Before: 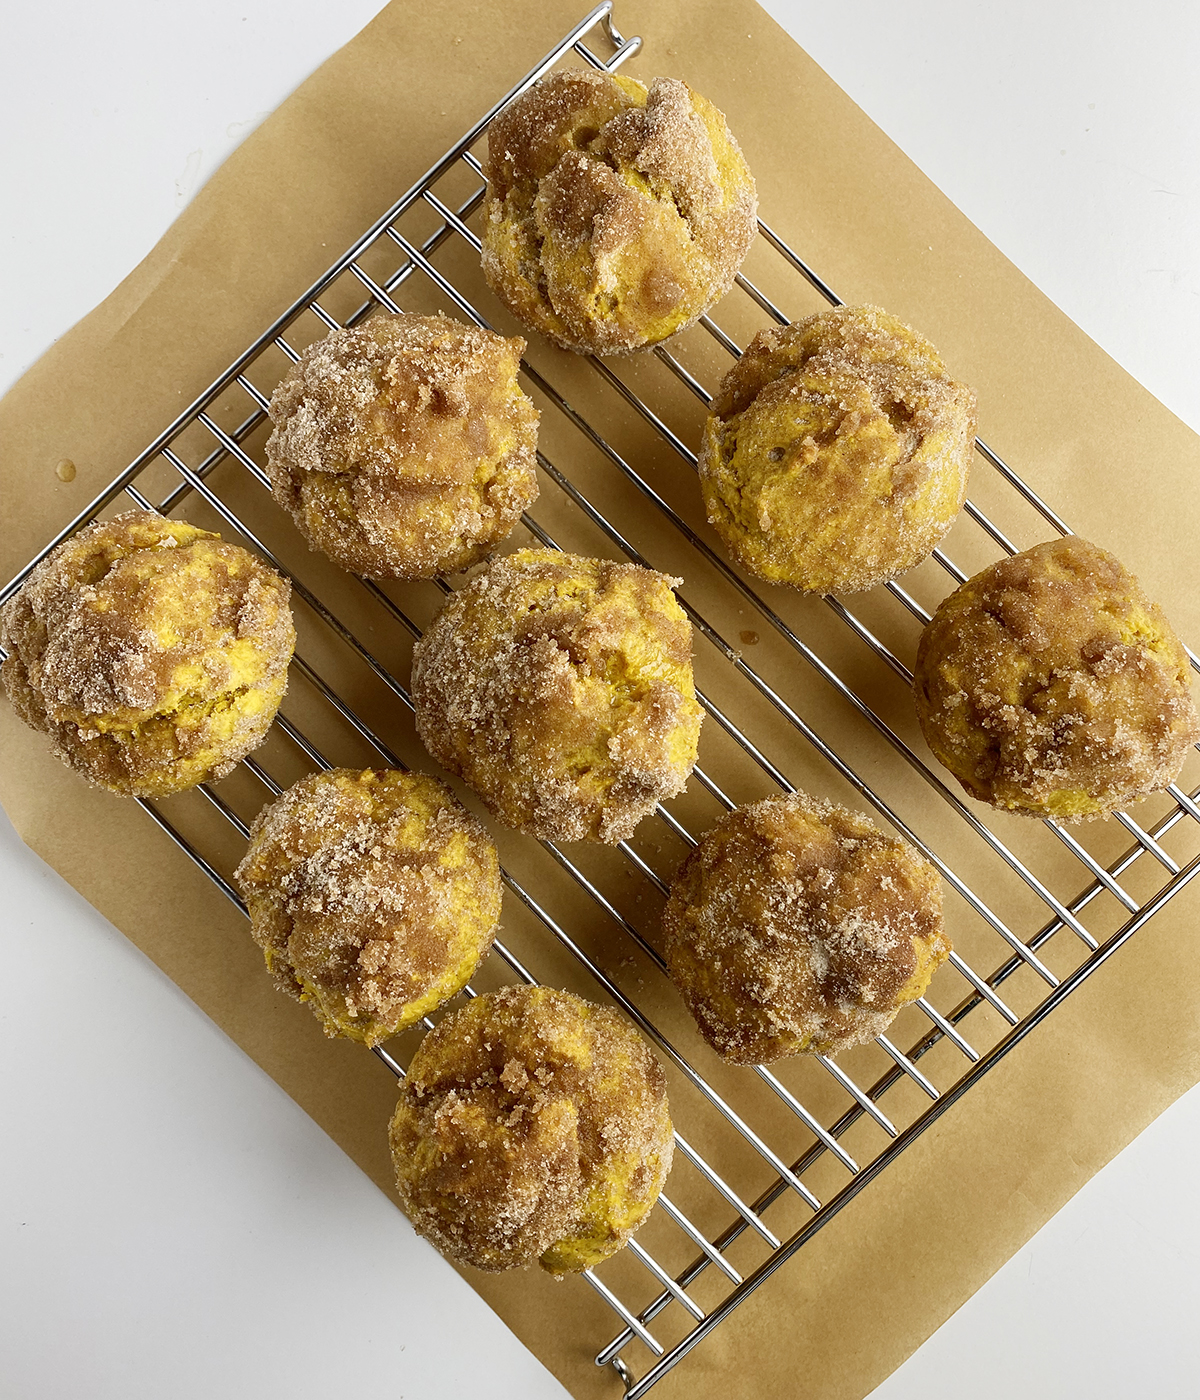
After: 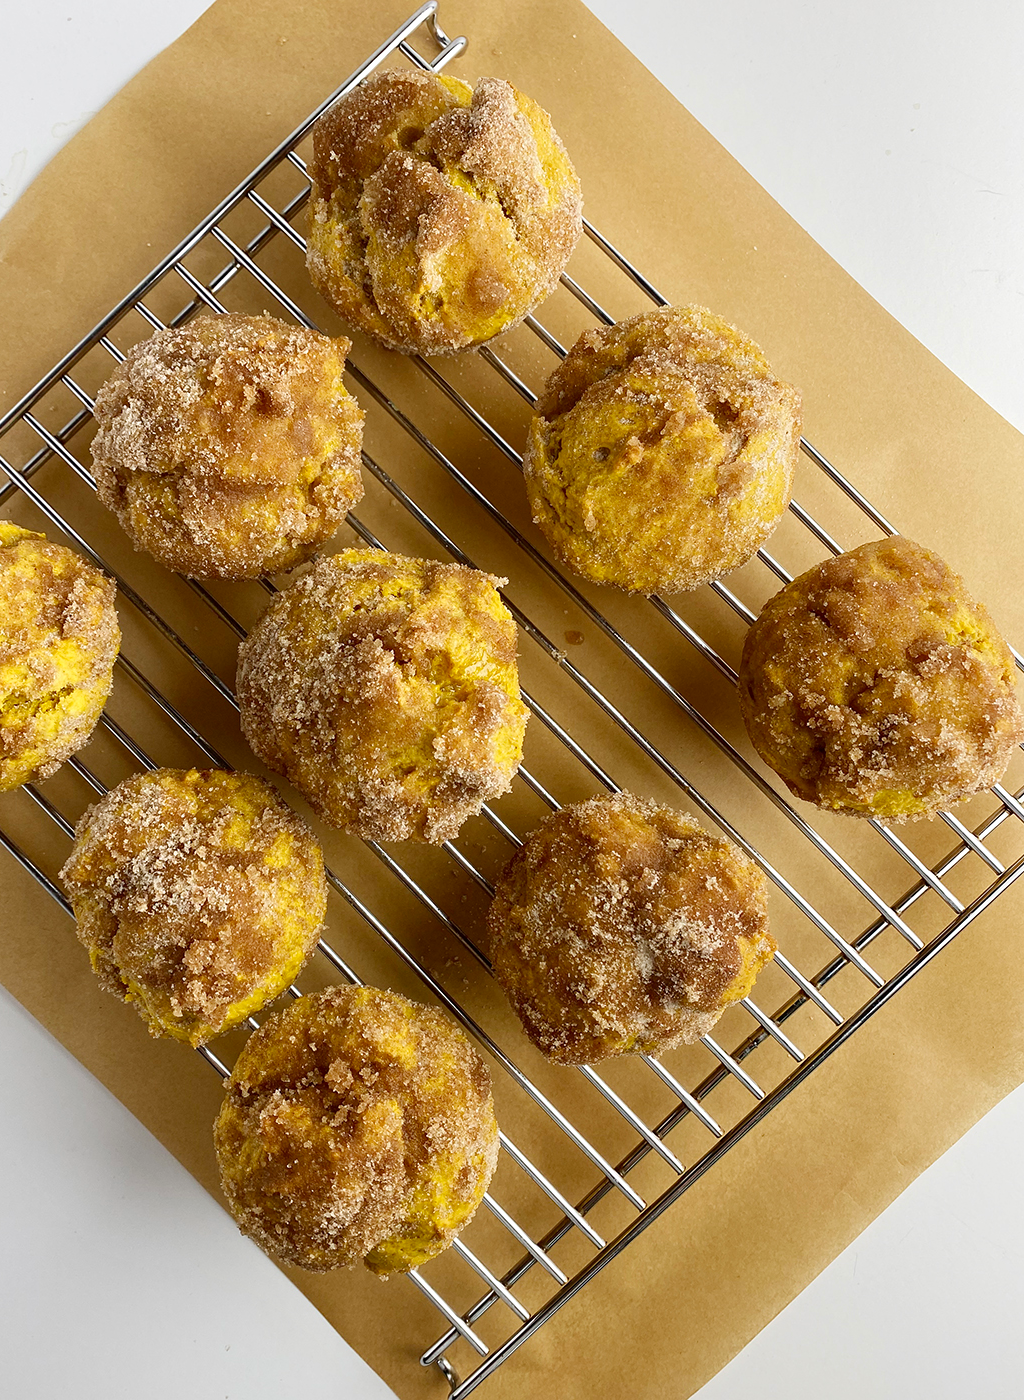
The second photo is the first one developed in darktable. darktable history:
crop and rotate: left 14.584%
tone equalizer: on, module defaults
